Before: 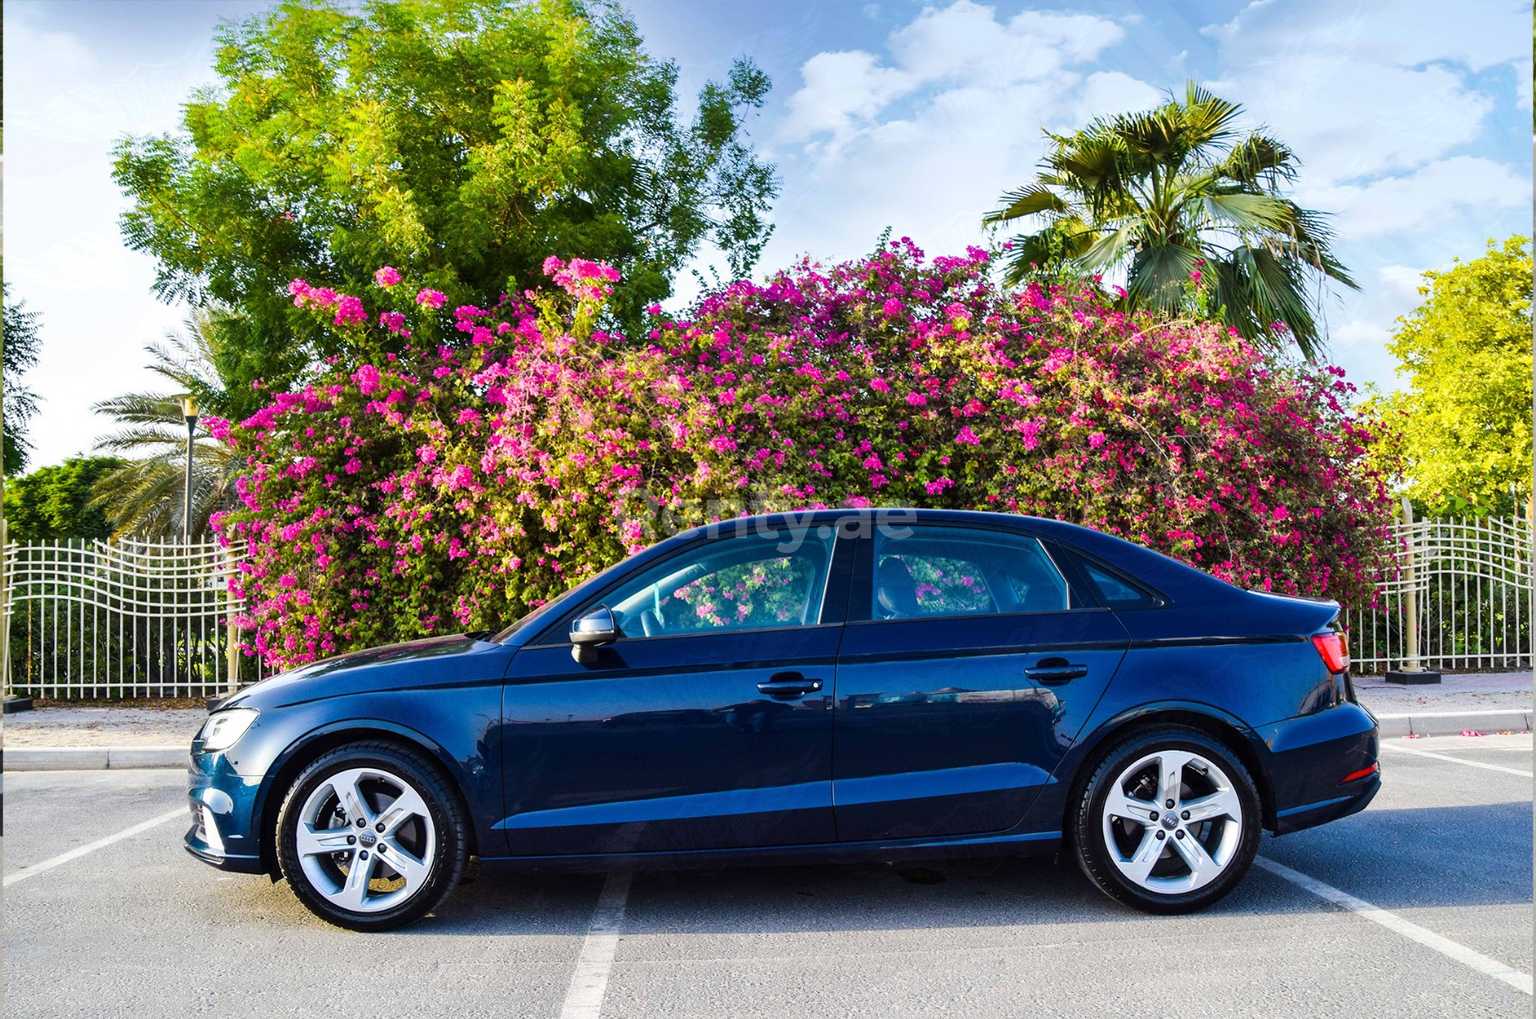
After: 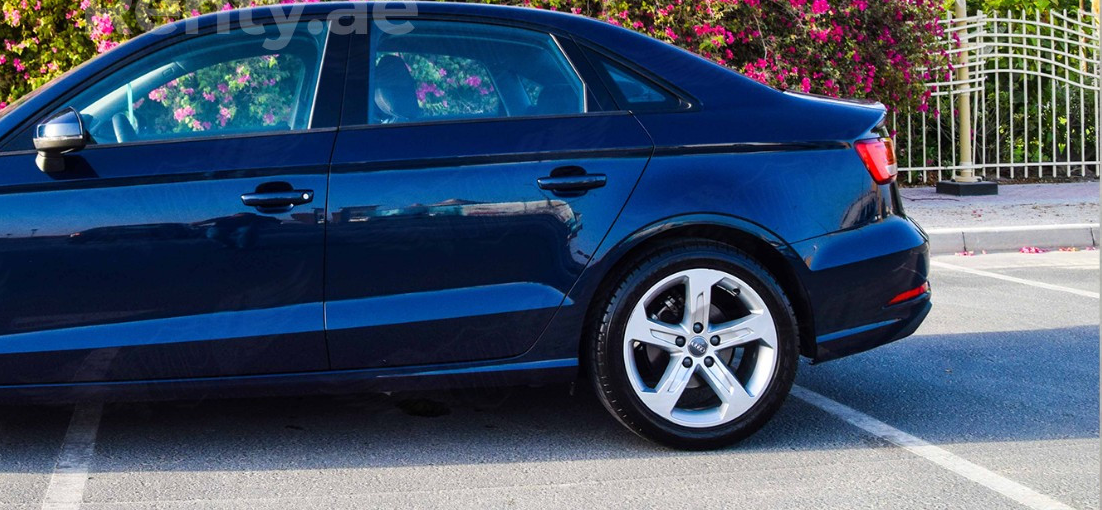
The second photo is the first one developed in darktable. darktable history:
crop and rotate: left 35.149%, top 49.841%, bottom 4.875%
